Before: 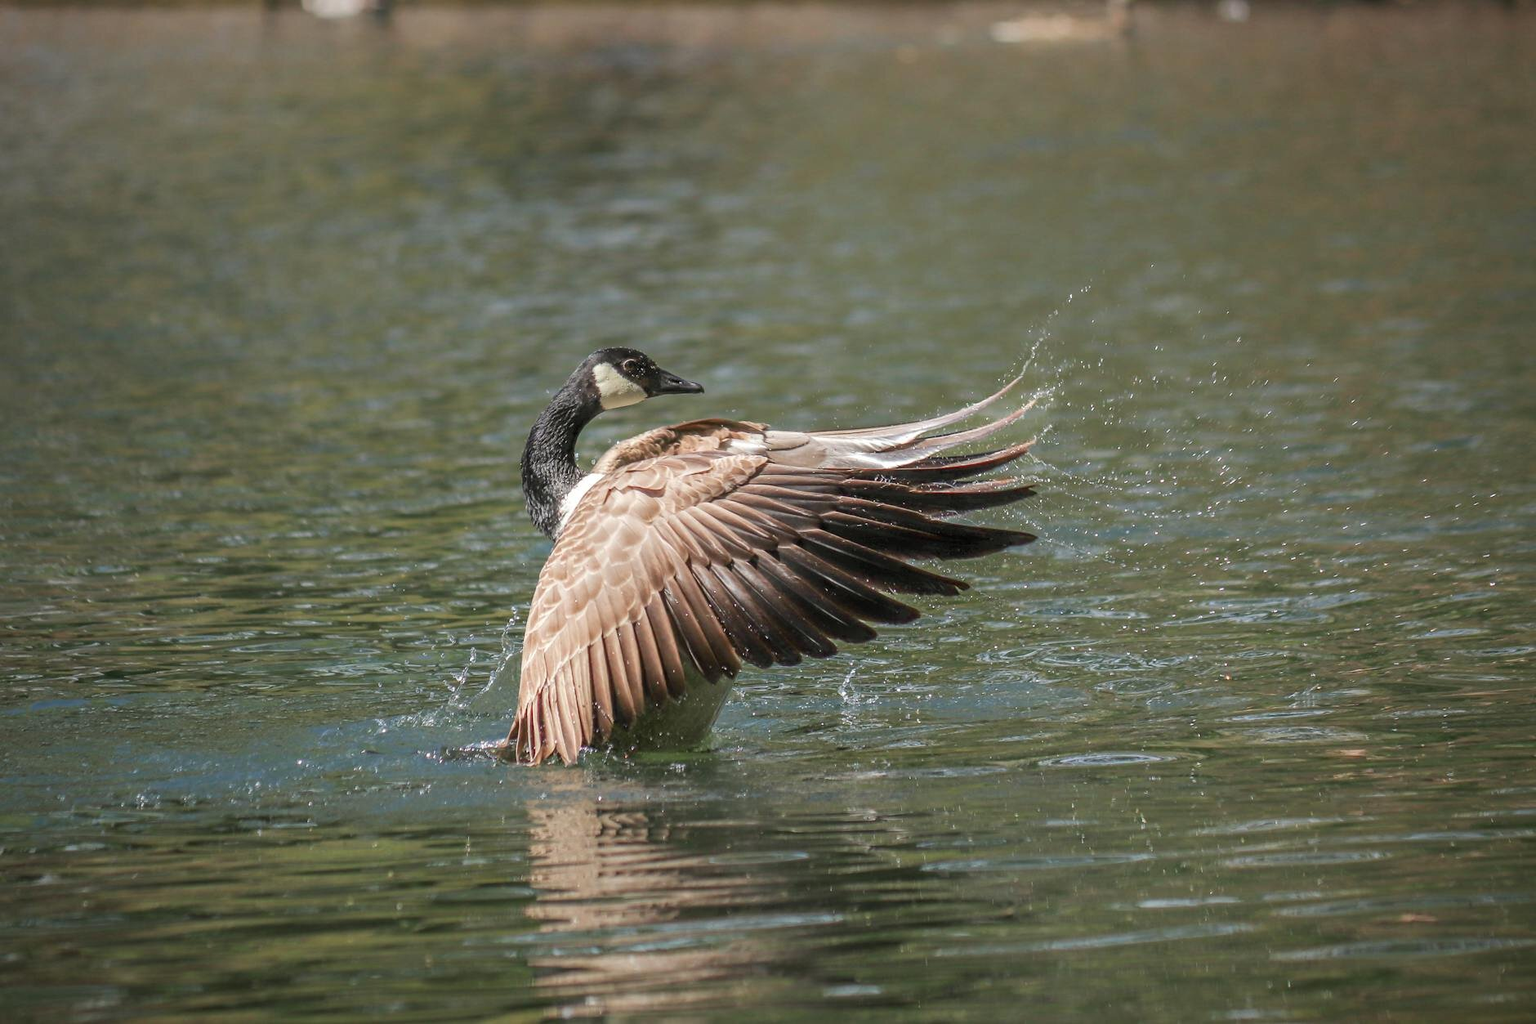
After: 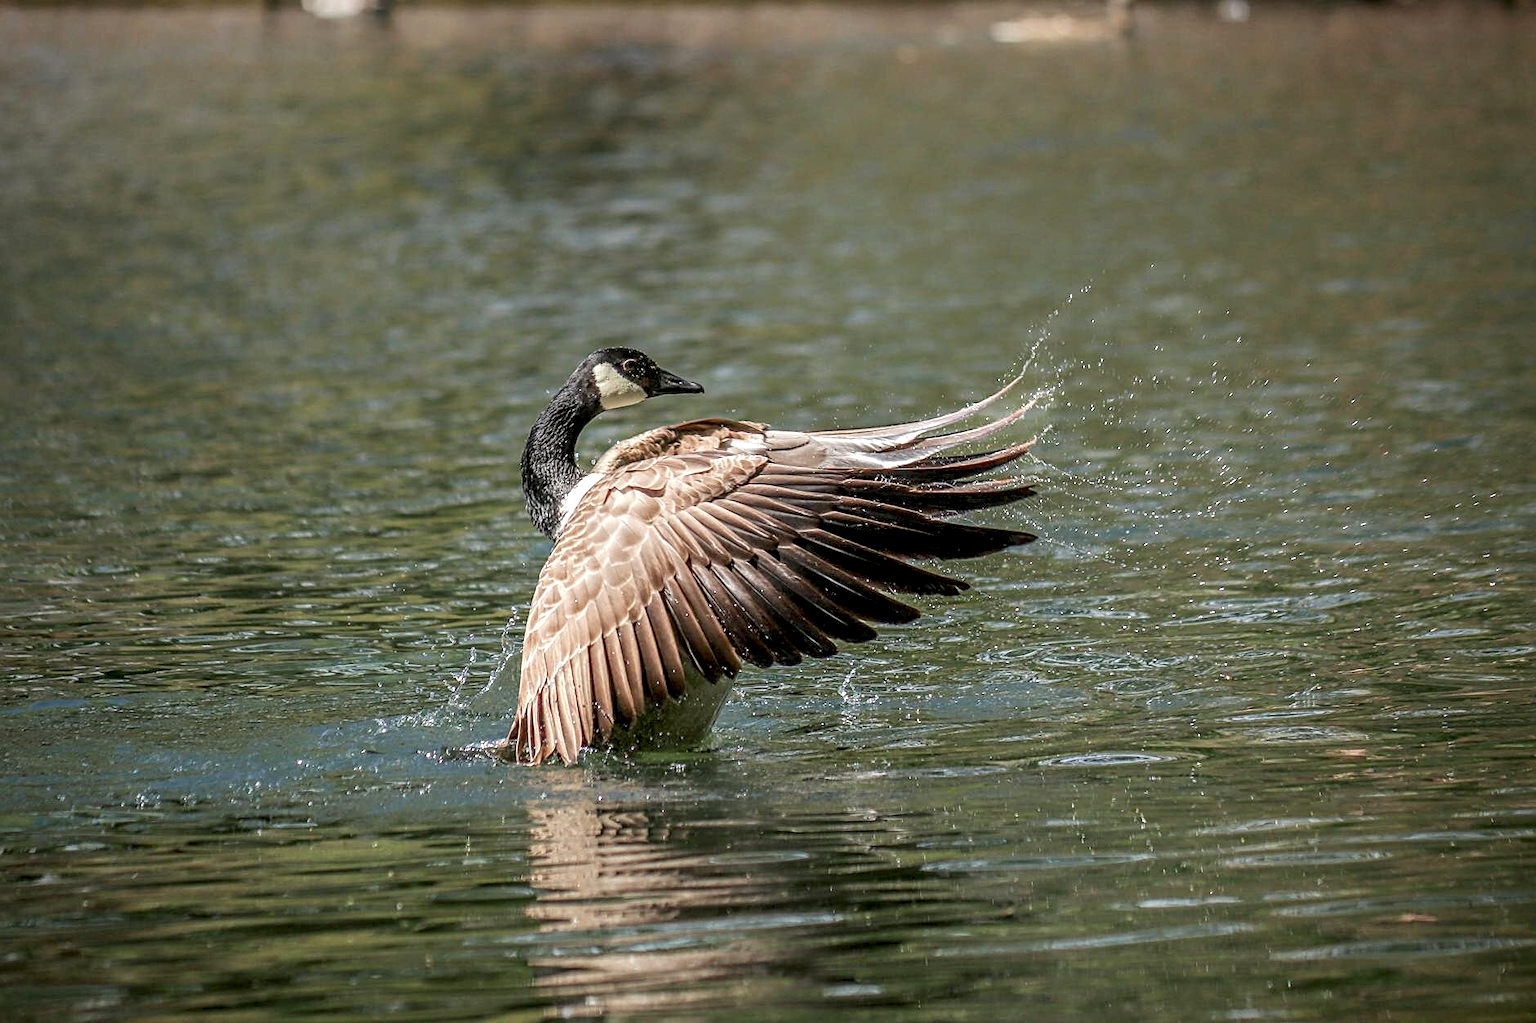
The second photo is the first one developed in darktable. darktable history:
exposure: black level correction 0.01, exposure 0.011 EV, compensate highlight preservation false
sharpen: on, module defaults
local contrast: highlights 40%, shadows 60%, detail 136%, midtone range 0.514
